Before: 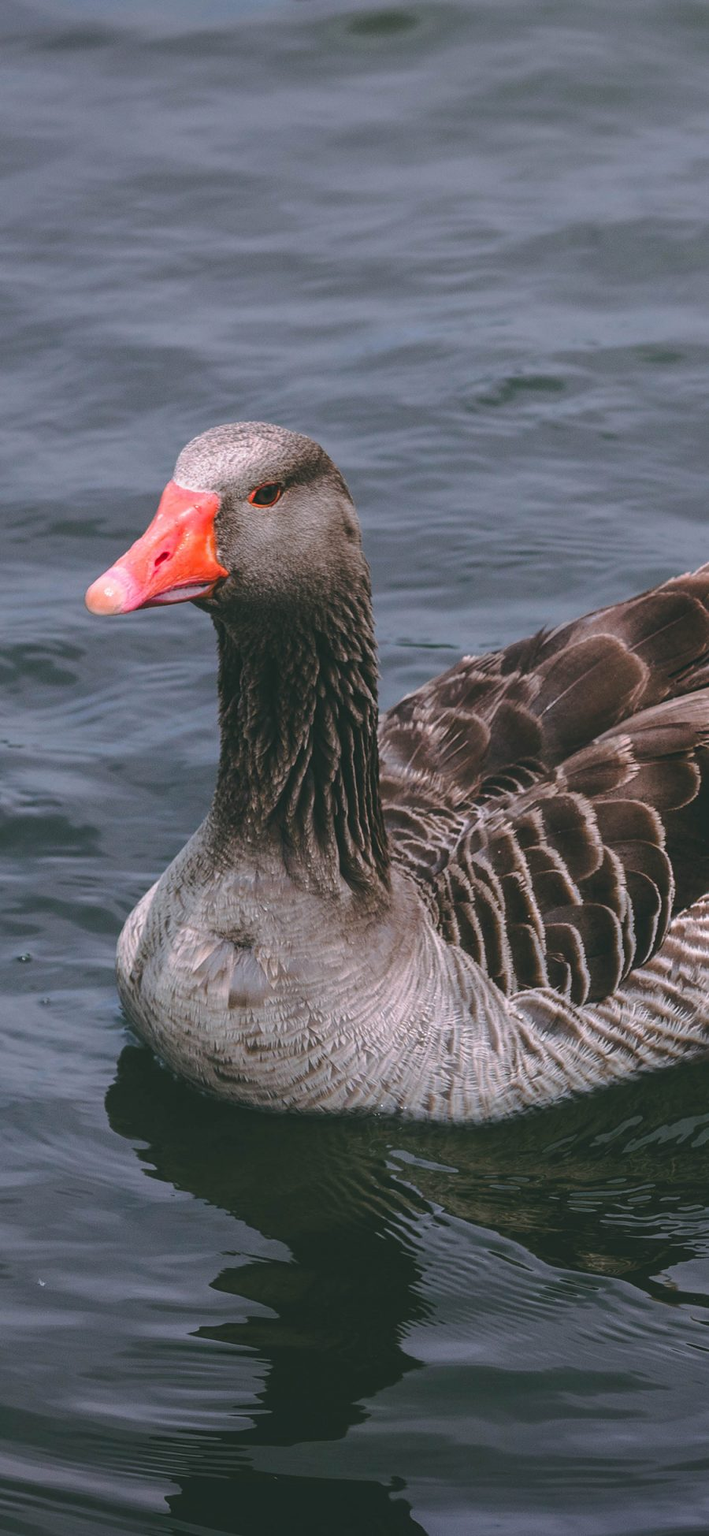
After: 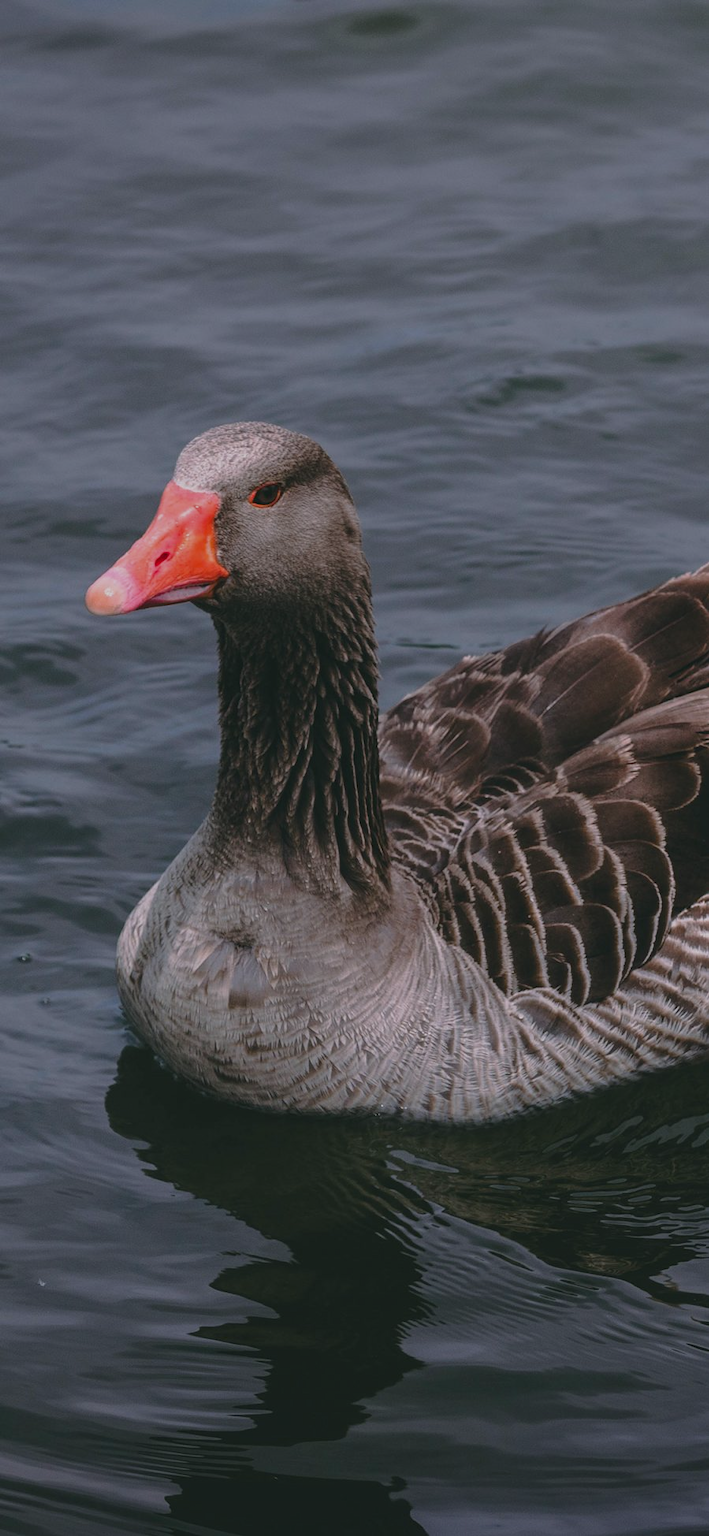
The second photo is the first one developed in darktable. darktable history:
exposure: black level correction 0, exposure -0.681 EV, compensate highlight preservation false
